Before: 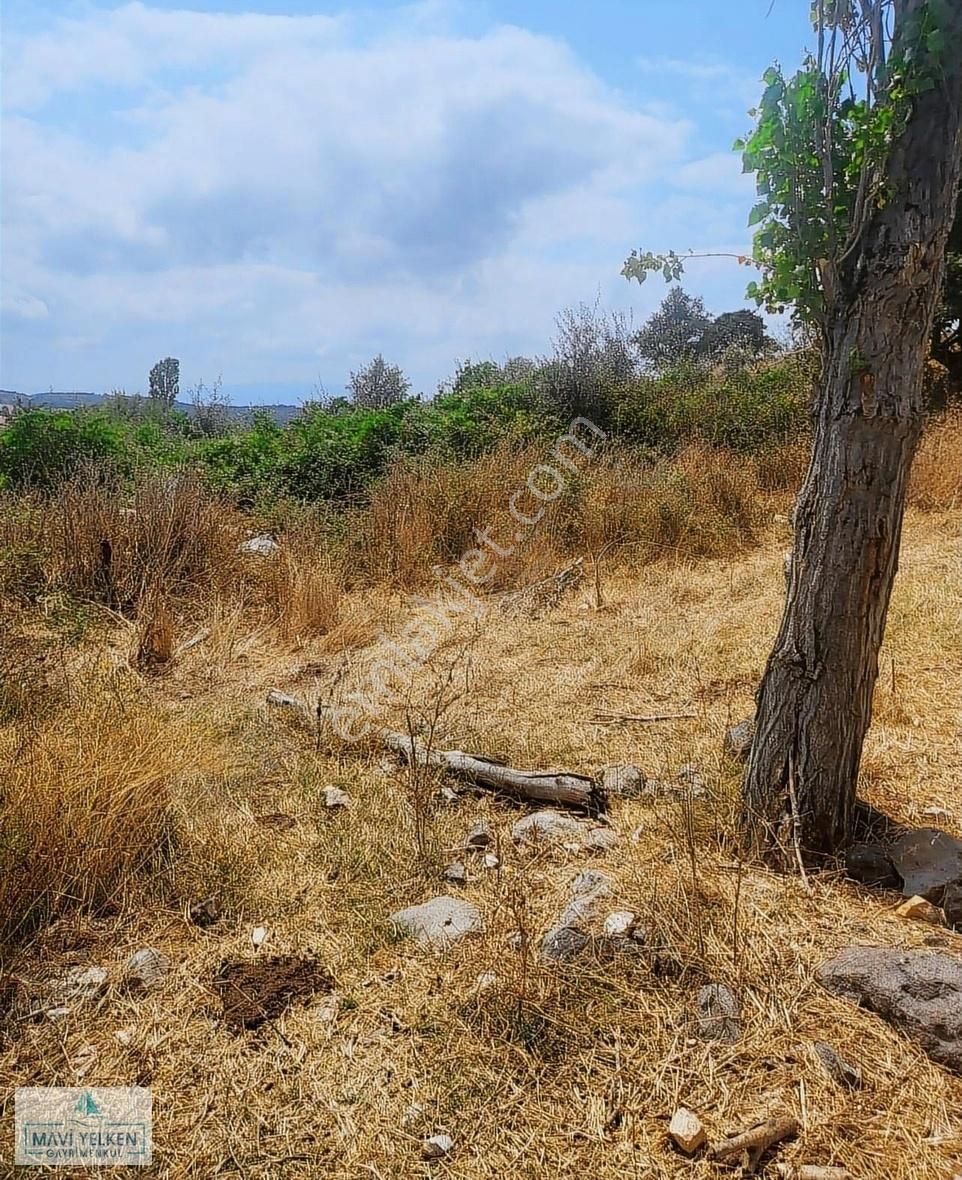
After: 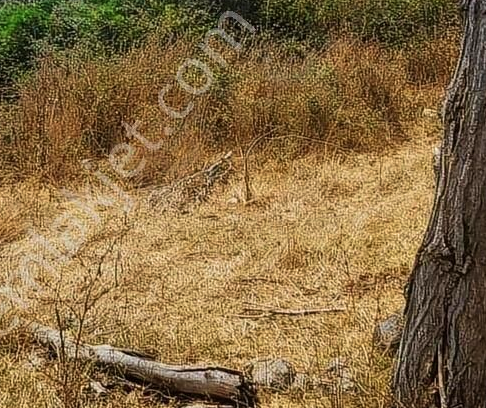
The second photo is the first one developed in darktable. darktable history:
crop: left 36.53%, top 34.43%, right 12.948%, bottom 30.946%
velvia: on, module defaults
